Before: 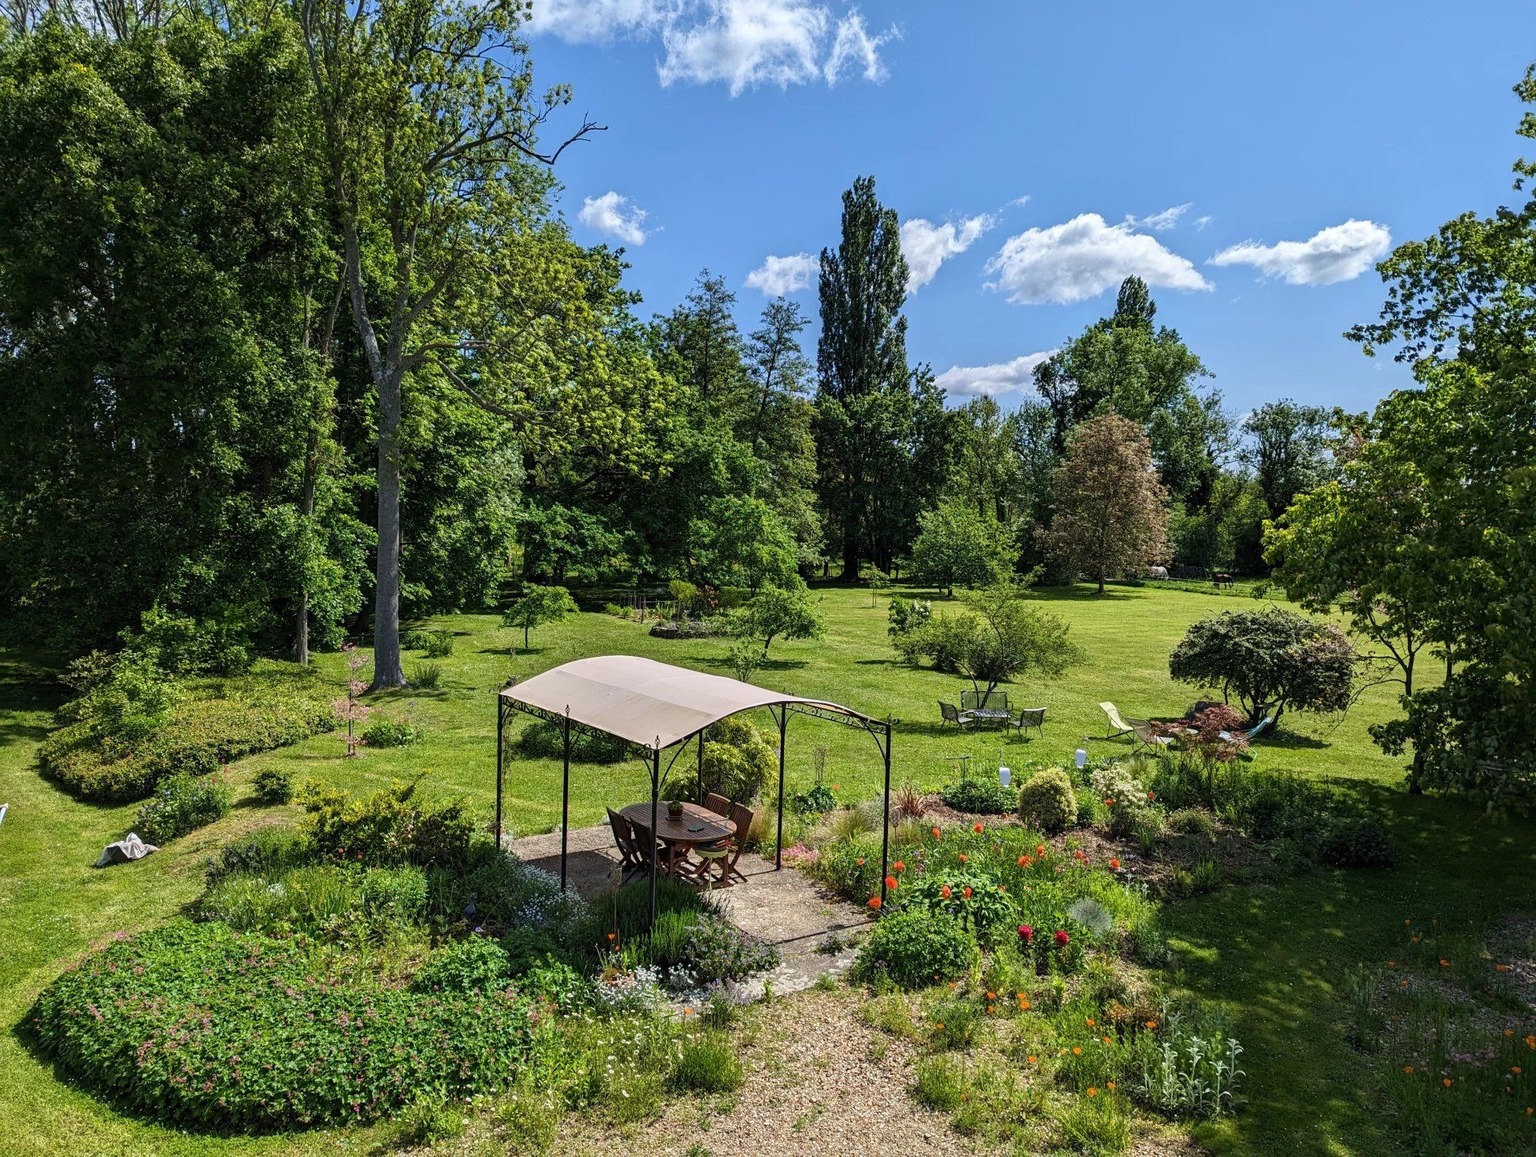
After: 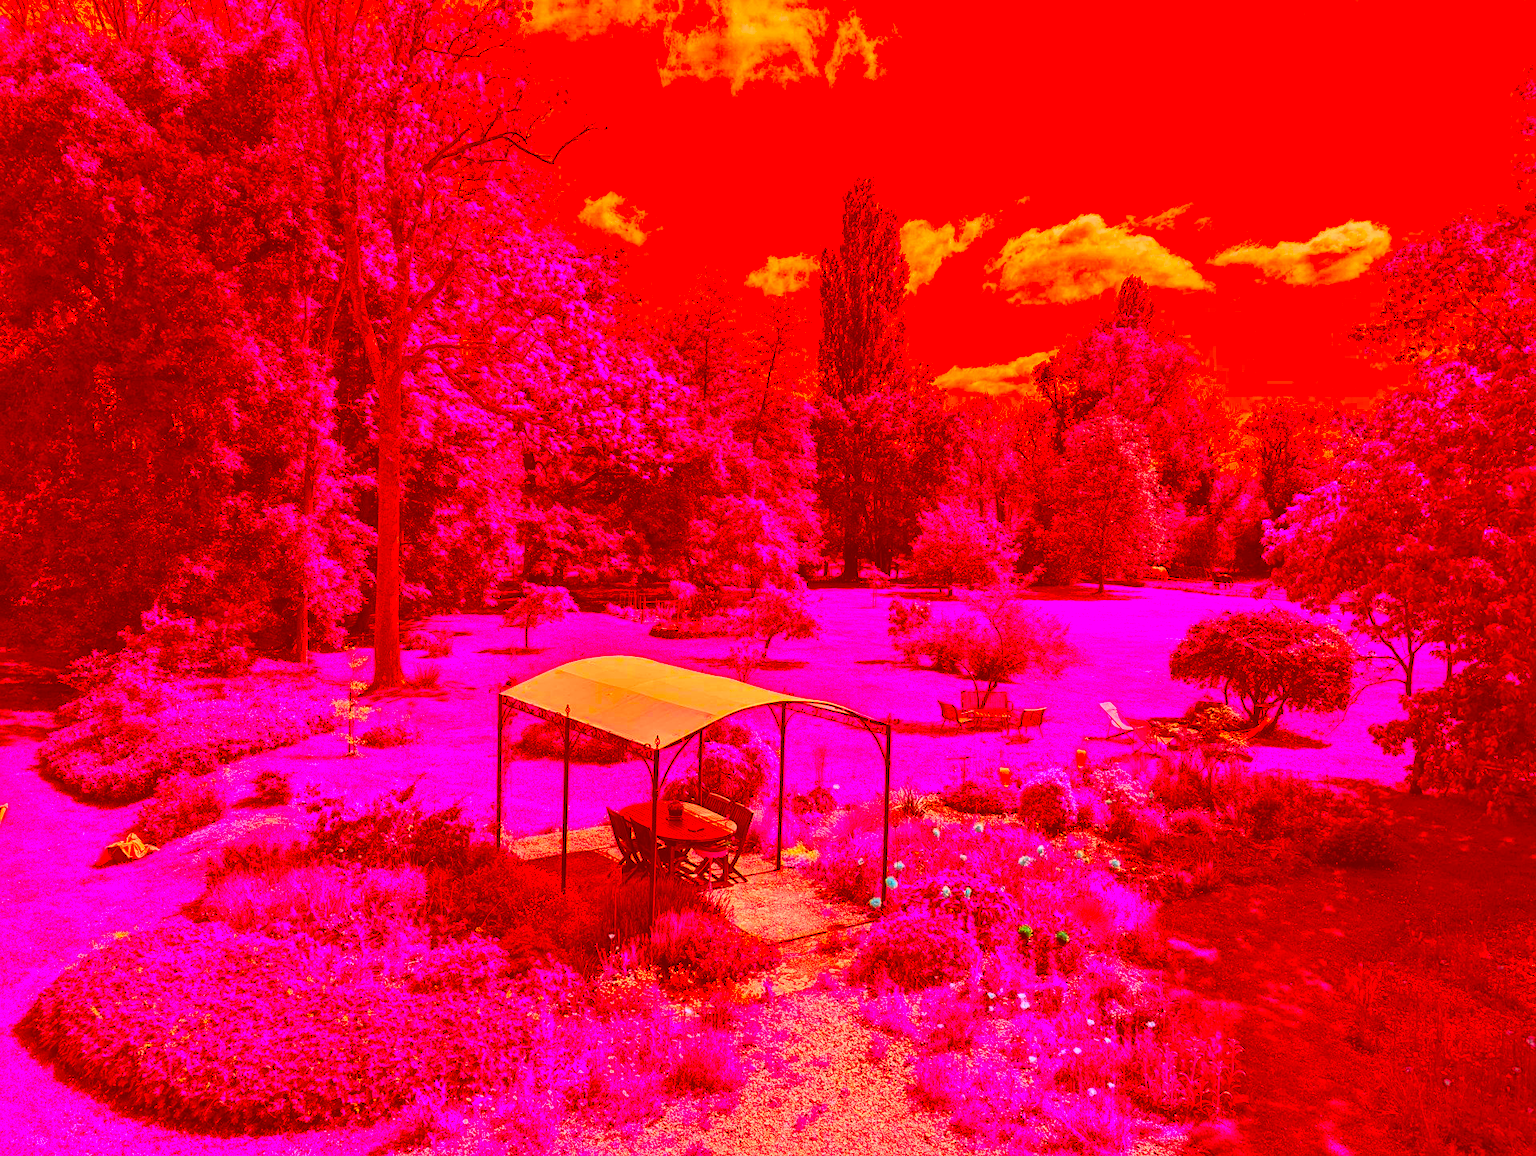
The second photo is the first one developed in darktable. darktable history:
color correction: highlights a* -39.54, highlights b* -39.71, shadows a* -39.45, shadows b* -39.54, saturation -2.95
exposure: black level correction 0, exposure 1 EV, compensate highlight preservation false
contrast brightness saturation: contrast 0.099, saturation -0.354
tone equalizer: on, module defaults
